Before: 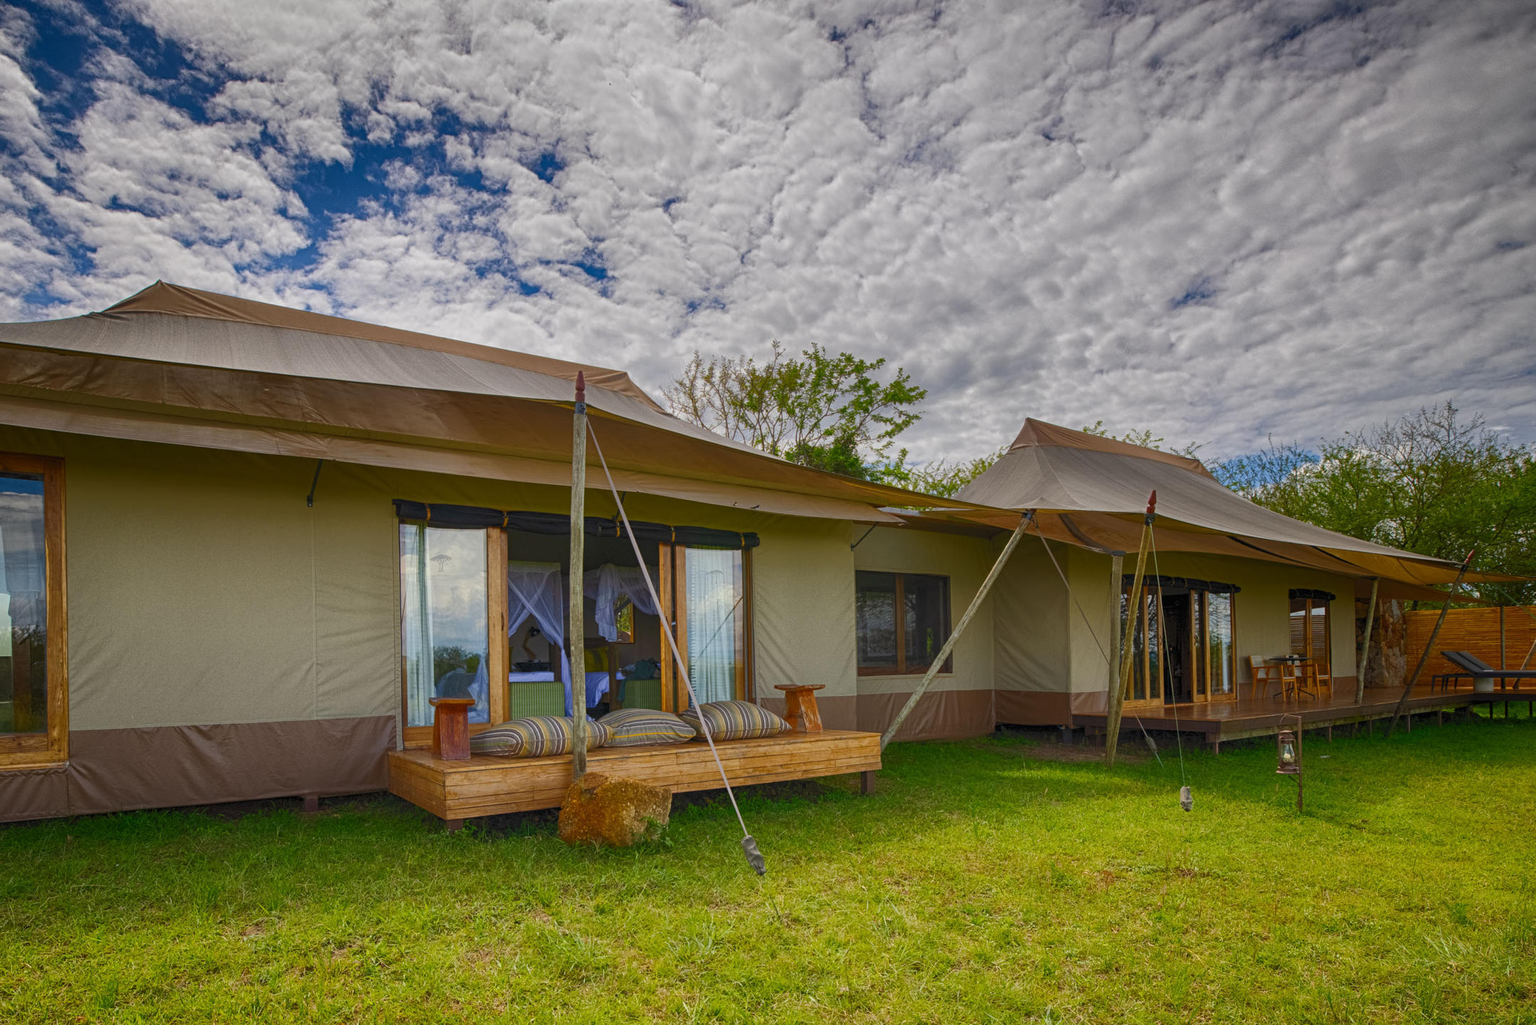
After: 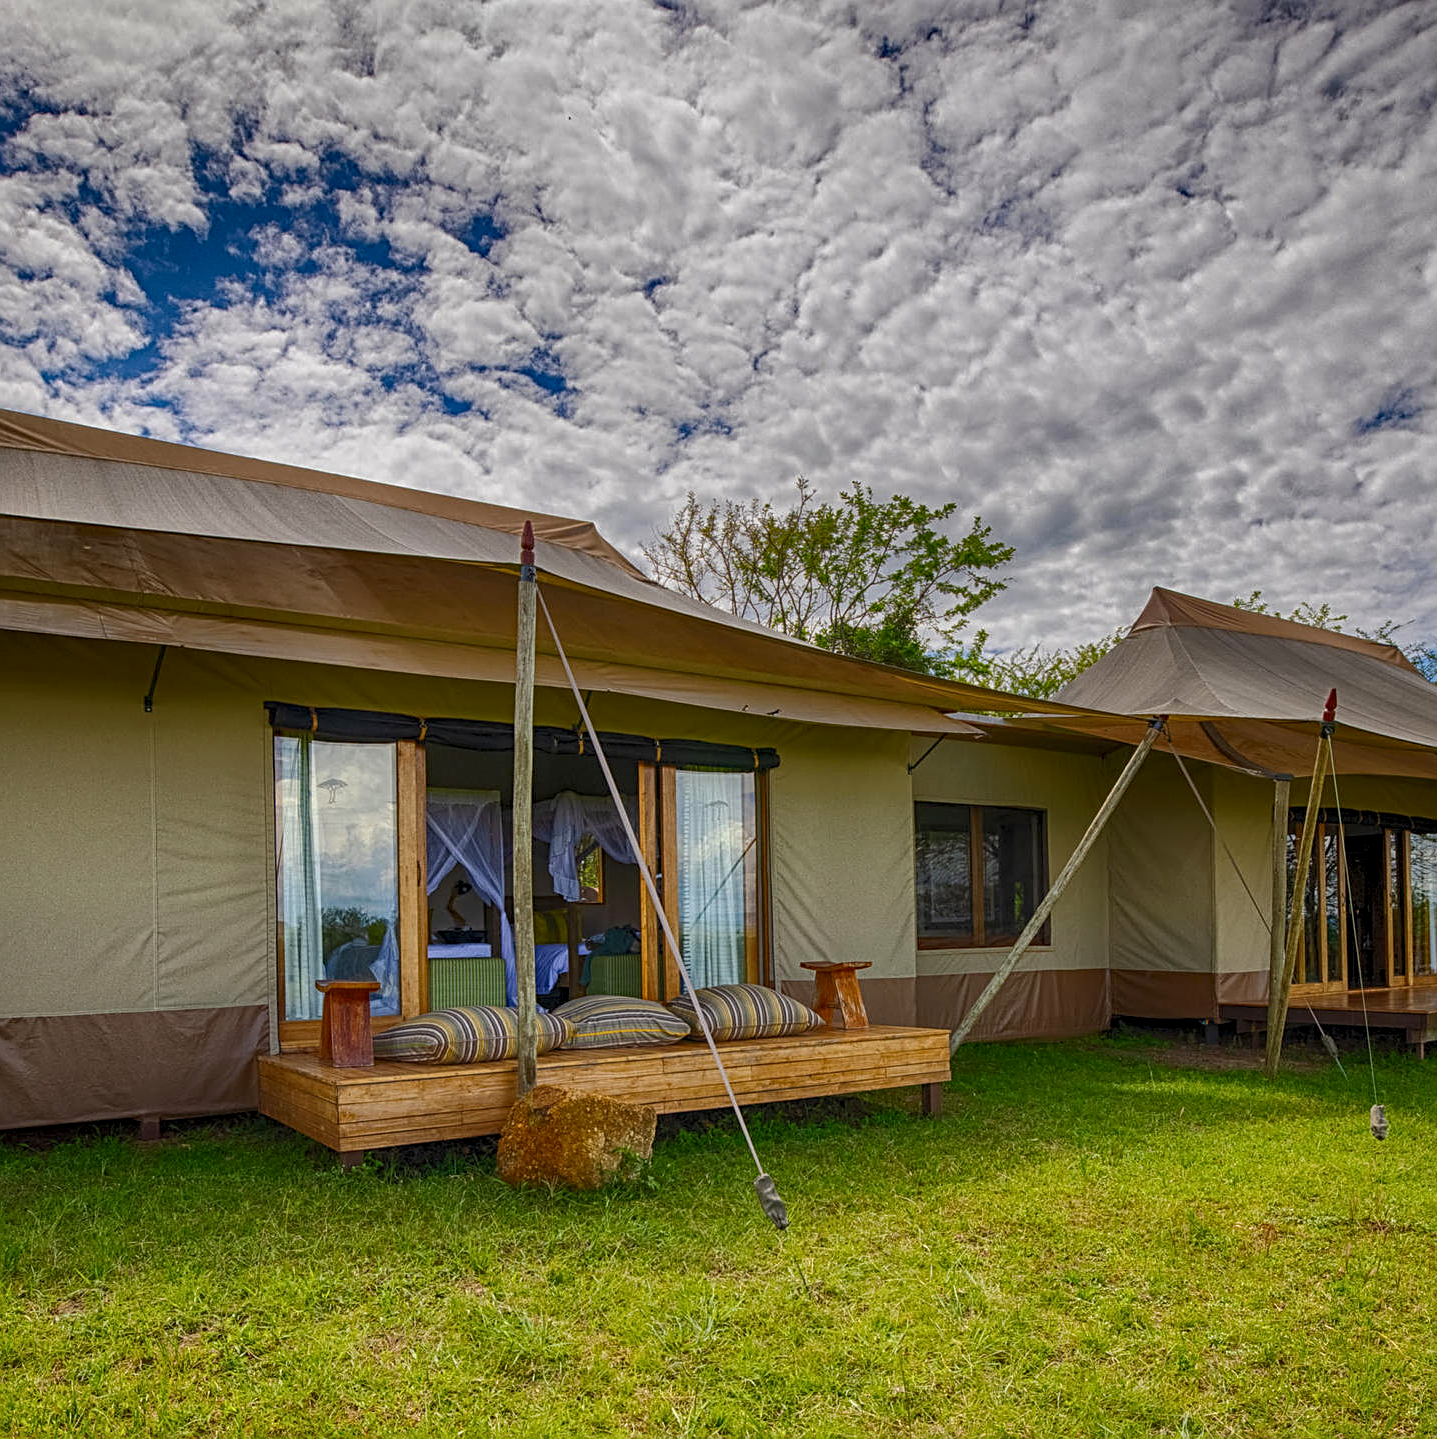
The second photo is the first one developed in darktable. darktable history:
sharpen: on, module defaults
local contrast: on, module defaults
haze removal: compatibility mode true, adaptive false
crop and rotate: left 13.342%, right 19.991%
